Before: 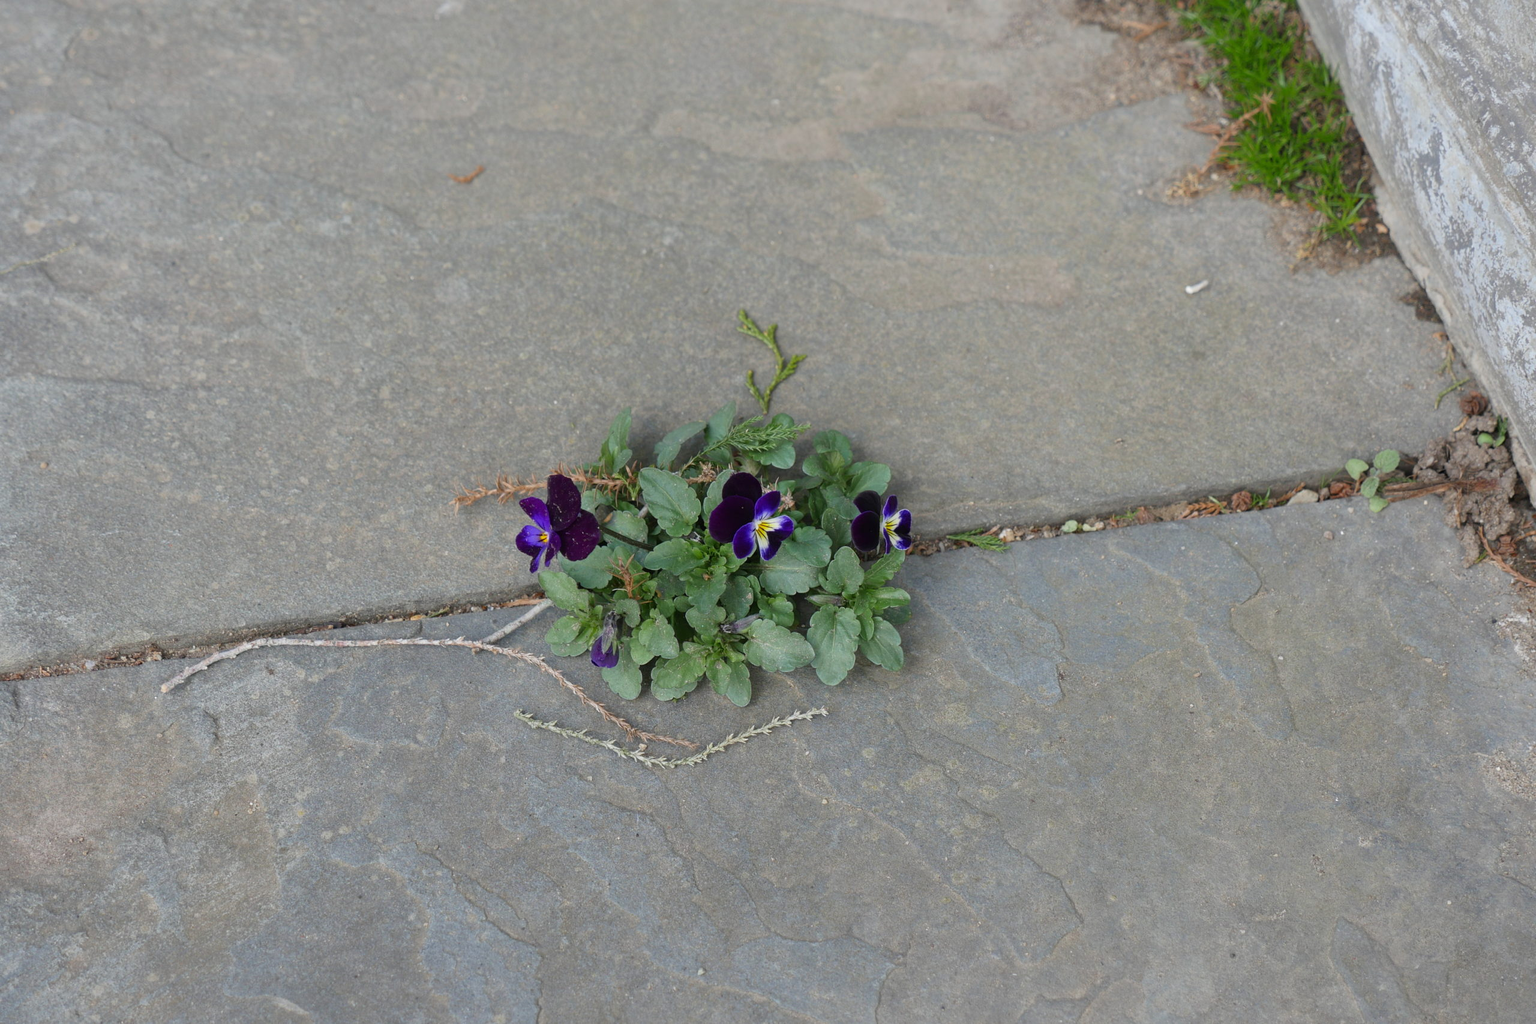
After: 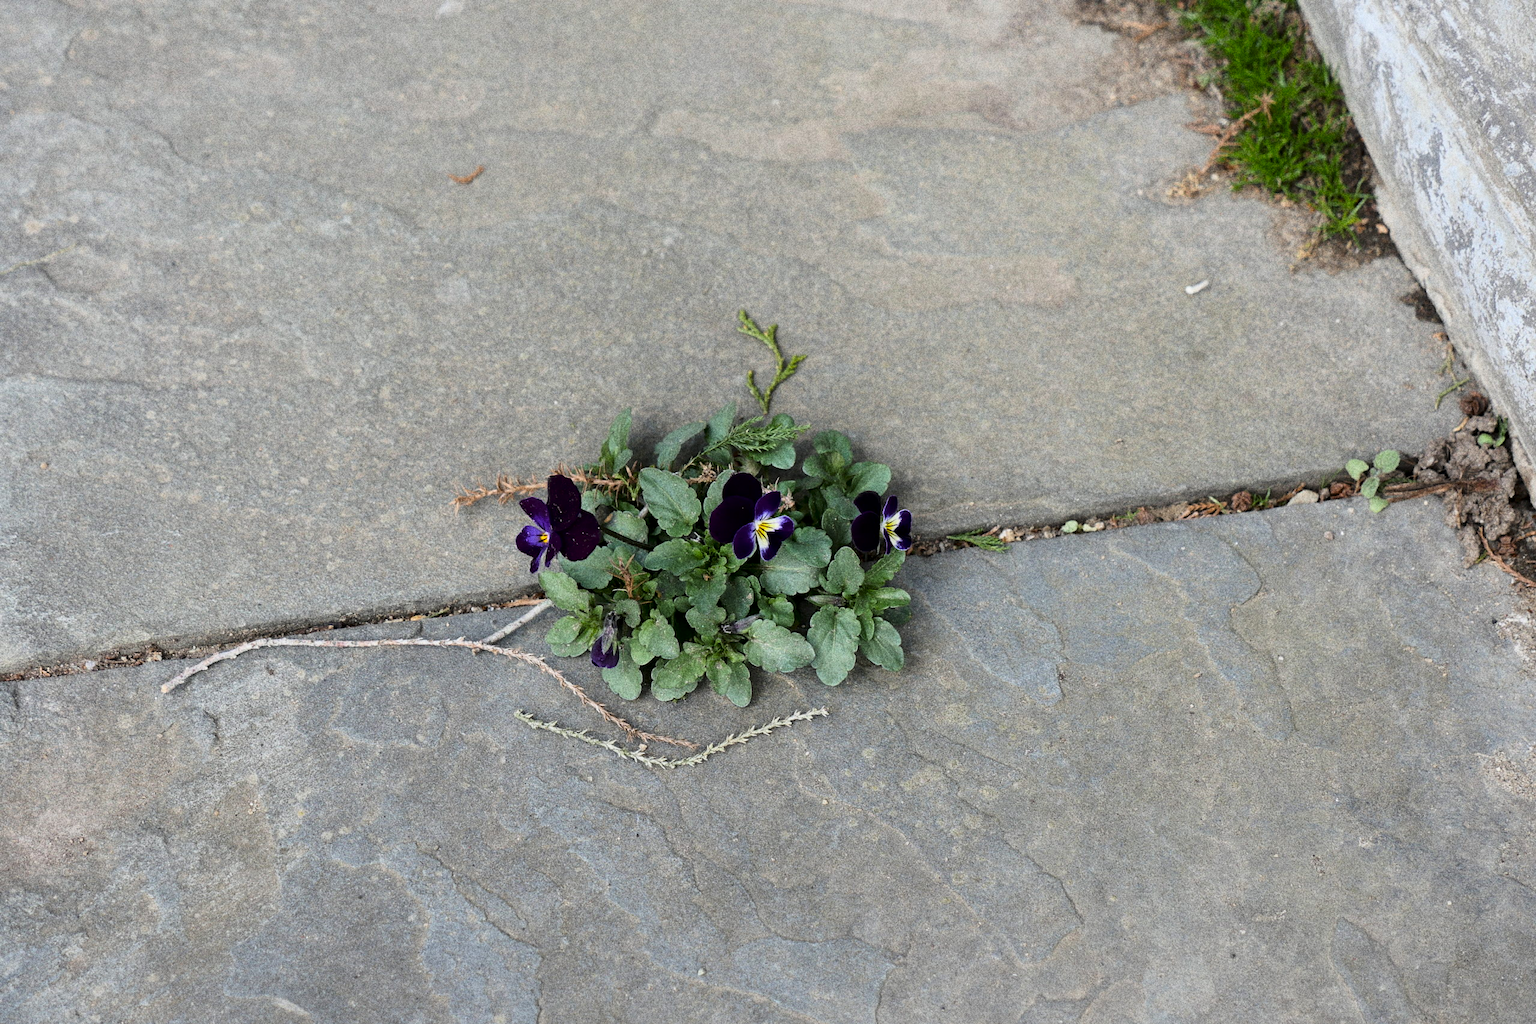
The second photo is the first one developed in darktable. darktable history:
contrast brightness saturation: saturation -0.05
grain: strength 49.07%
exposure: black level correction 0.01, exposure 0.014 EV, compensate highlight preservation false
tone curve: curves: ch0 [(0, 0) (0.195, 0.109) (0.751, 0.848) (1, 1)], color space Lab, linked channels, preserve colors none
